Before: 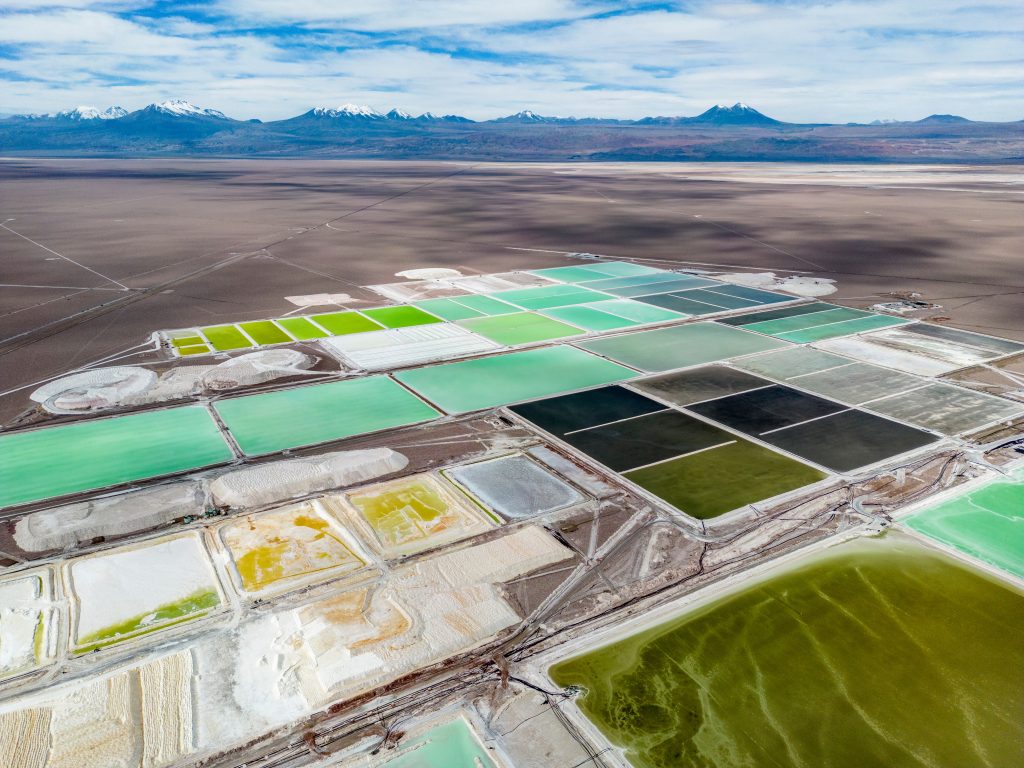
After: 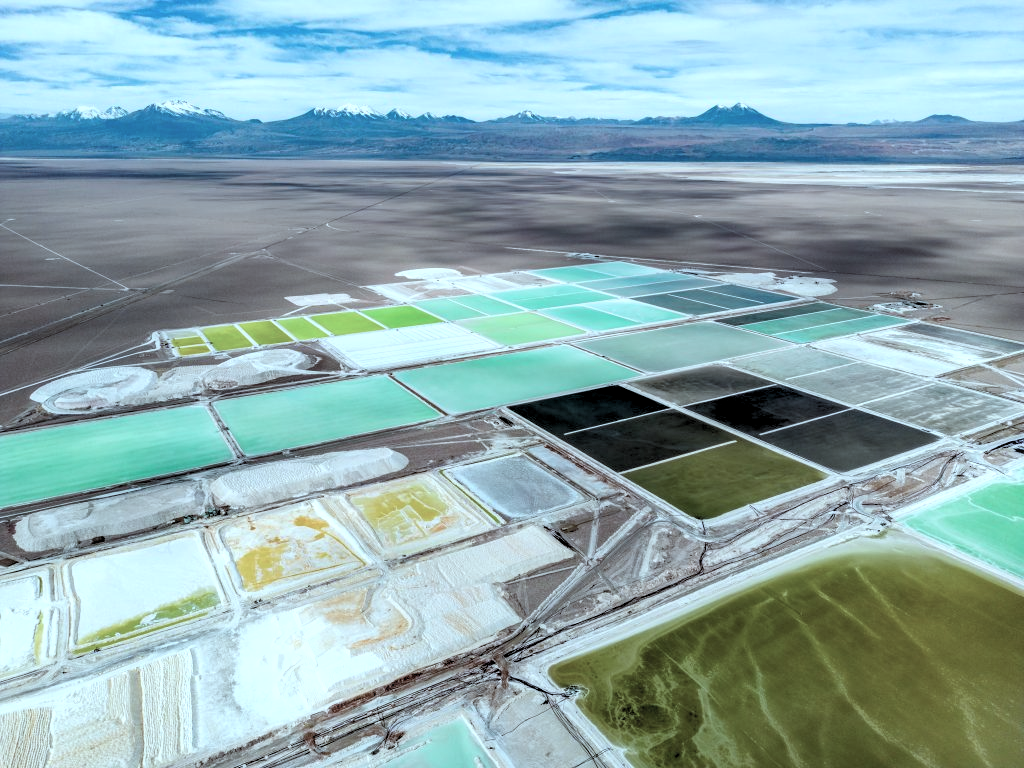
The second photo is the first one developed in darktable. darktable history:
color correction: highlights a* -12.64, highlights b* -18.1, saturation 0.7
rgb levels: levels [[0.01, 0.419, 0.839], [0, 0.5, 1], [0, 0.5, 1]]
bloom: size 3%, threshold 100%, strength 0%
